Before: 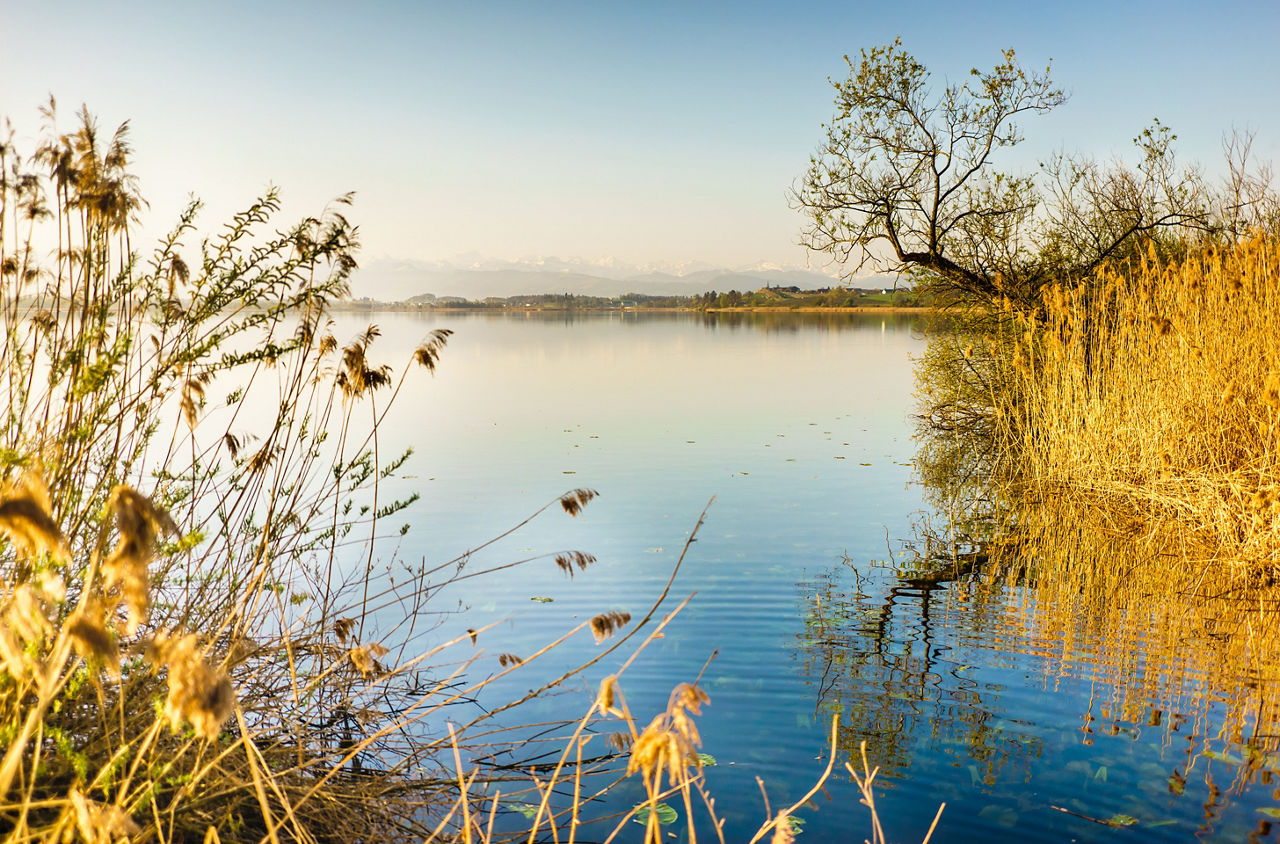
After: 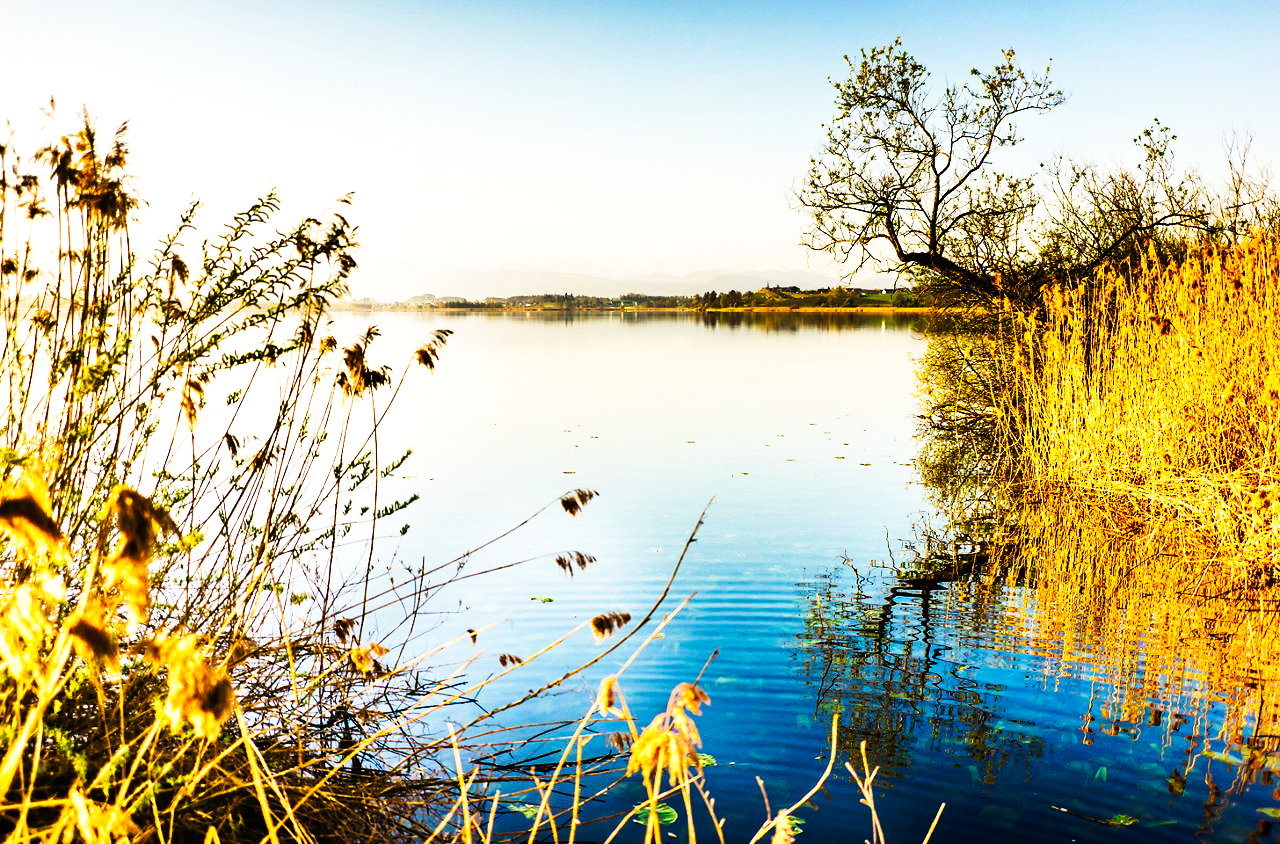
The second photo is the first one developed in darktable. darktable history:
tone equalizer: -8 EV -0.384 EV, -7 EV -0.363 EV, -6 EV -0.371 EV, -5 EV -0.196 EV, -3 EV 0.229 EV, -2 EV 0.348 EV, -1 EV 0.382 EV, +0 EV 0.412 EV, edges refinement/feathering 500, mask exposure compensation -1.57 EV, preserve details no
tone curve: curves: ch0 [(0, 0) (0.003, 0.003) (0.011, 0.005) (0.025, 0.005) (0.044, 0.008) (0.069, 0.015) (0.1, 0.023) (0.136, 0.032) (0.177, 0.046) (0.224, 0.072) (0.277, 0.124) (0.335, 0.174) (0.399, 0.253) (0.468, 0.365) (0.543, 0.519) (0.623, 0.675) (0.709, 0.805) (0.801, 0.908) (0.898, 0.97) (1, 1)], preserve colors none
